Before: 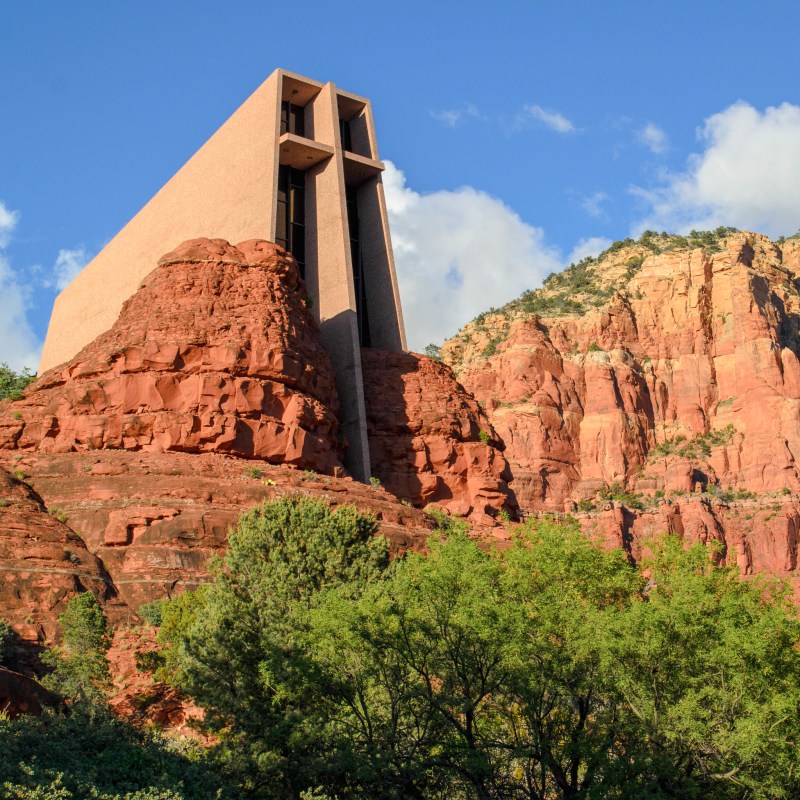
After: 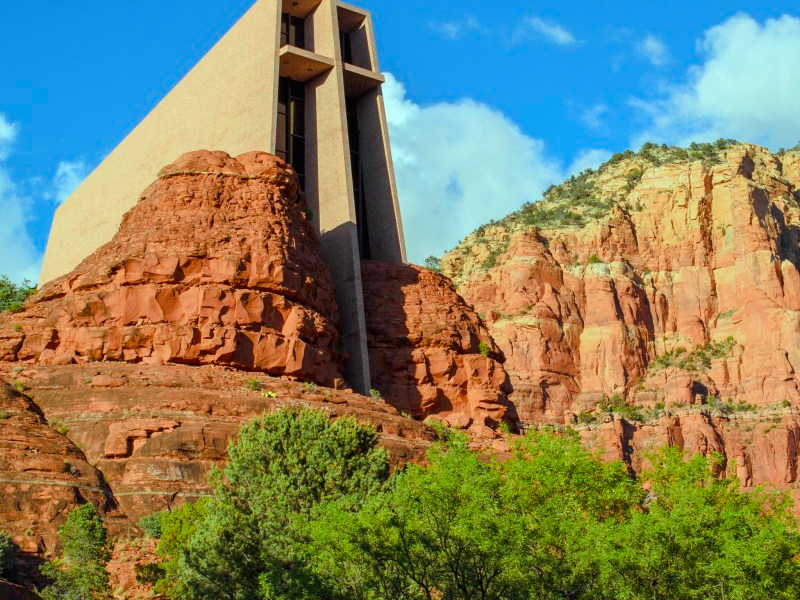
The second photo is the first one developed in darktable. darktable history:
crop: top 11.014%, bottom 13.893%
color balance rgb: highlights gain › chroma 4.079%, highlights gain › hue 201.58°, perceptual saturation grading › global saturation 19.439%
